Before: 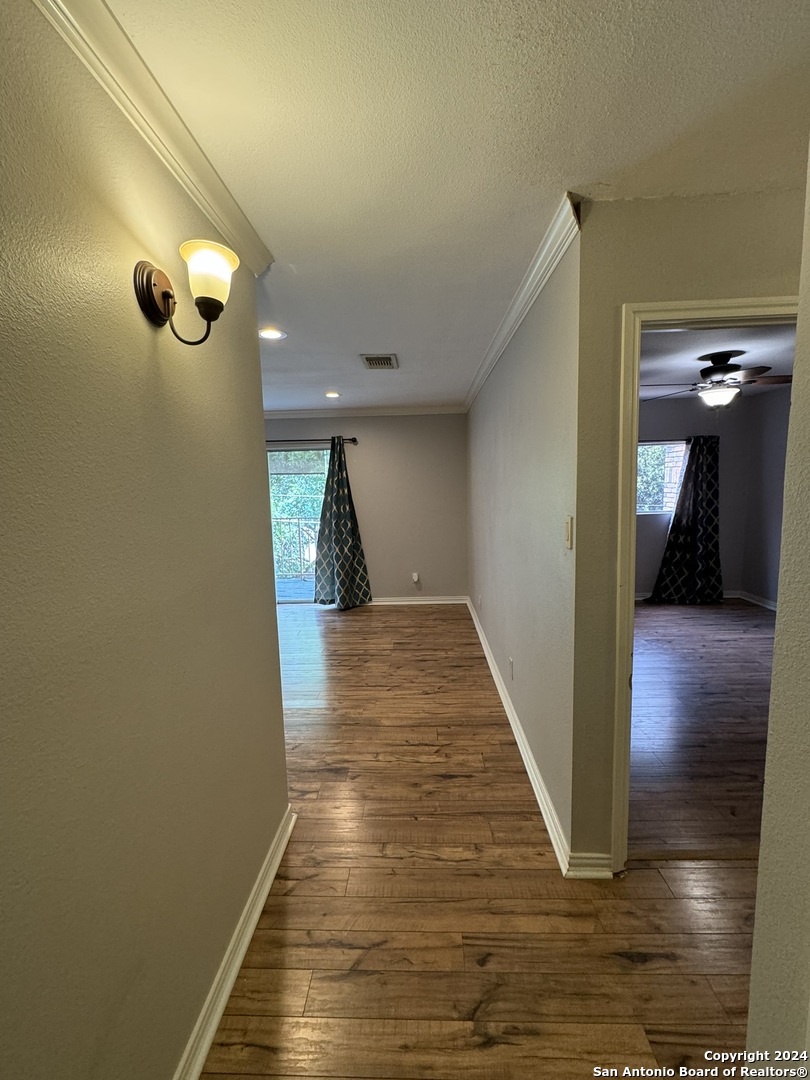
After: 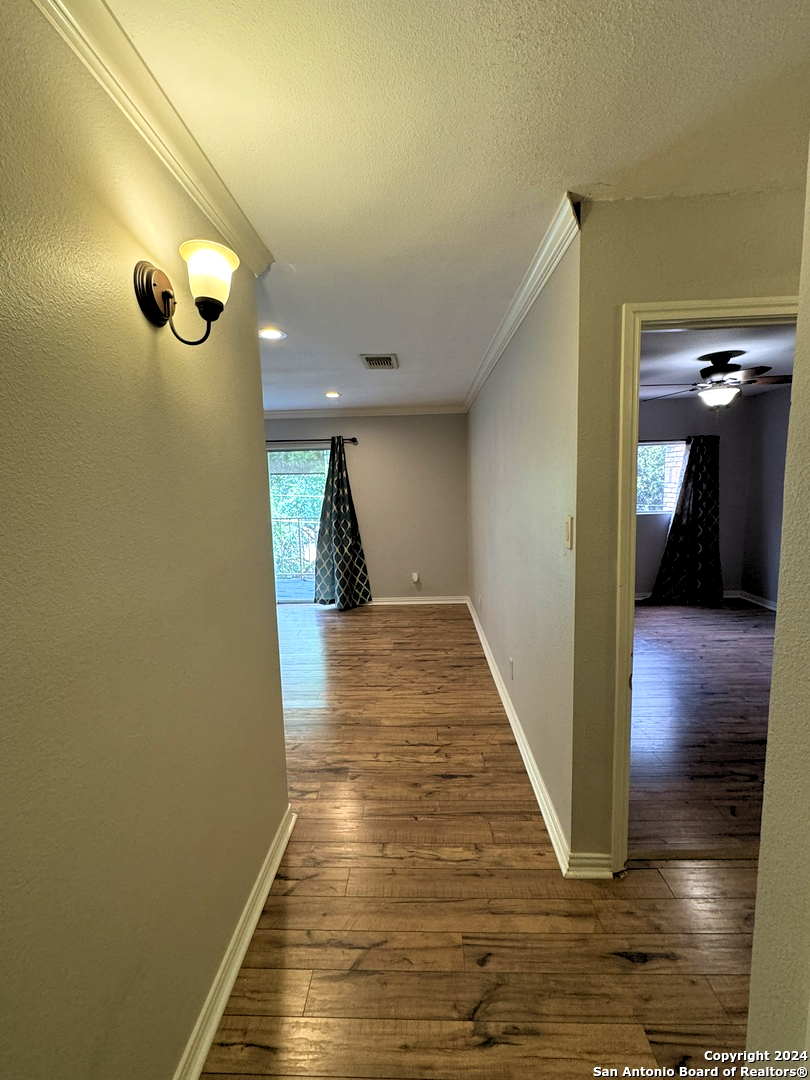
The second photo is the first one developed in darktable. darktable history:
rgb levels: levels [[0.01, 0.419, 0.839], [0, 0.5, 1], [0, 0.5, 1]]
velvia: on, module defaults
